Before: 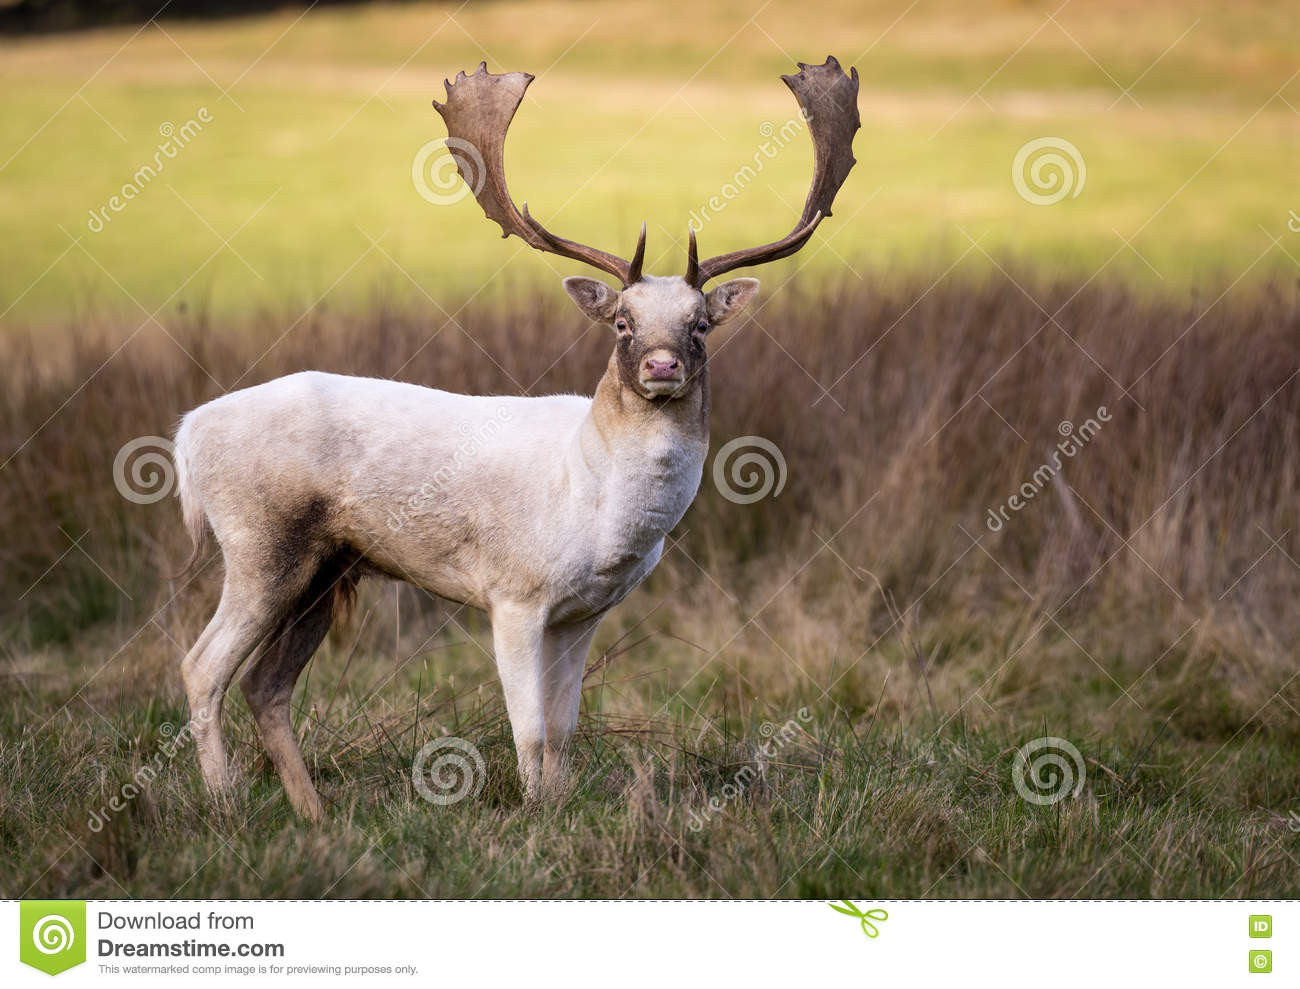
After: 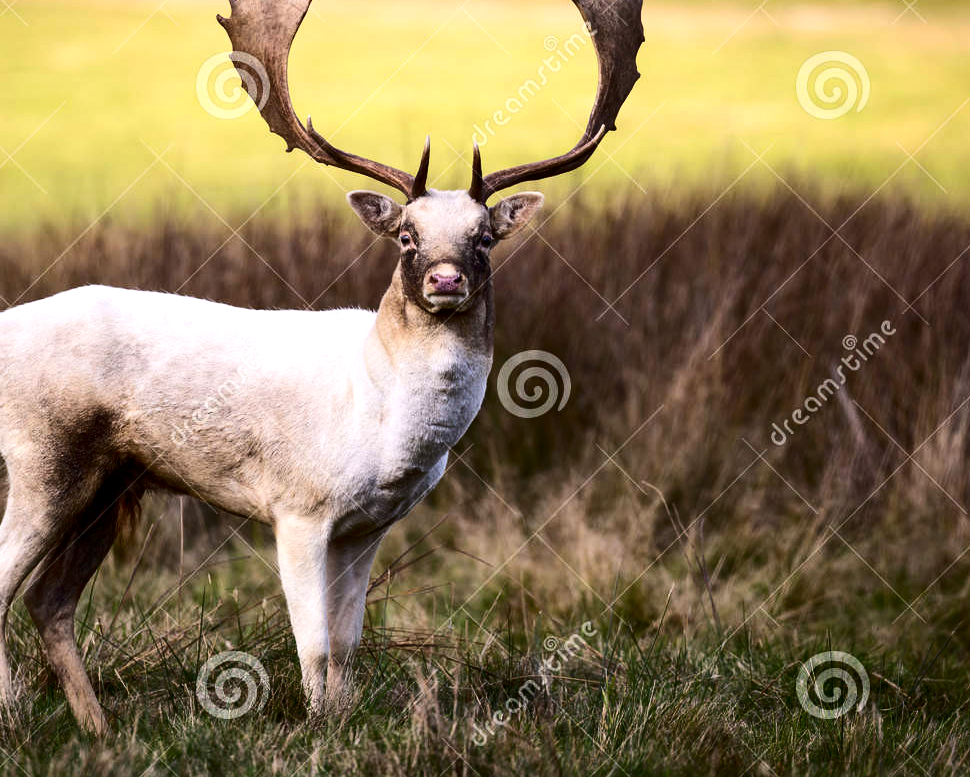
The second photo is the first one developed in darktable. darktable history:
crop: left 16.652%, top 8.743%, right 8.685%, bottom 12.664%
exposure: compensate highlight preservation false
contrast brightness saturation: contrast 0.2, brightness -0.1, saturation 0.103
tone equalizer: -8 EV -0.452 EV, -7 EV -0.422 EV, -6 EV -0.368 EV, -5 EV -0.226 EV, -3 EV 0.213 EV, -2 EV 0.32 EV, -1 EV 0.388 EV, +0 EV 0.422 EV, edges refinement/feathering 500, mask exposure compensation -1.57 EV, preserve details no
